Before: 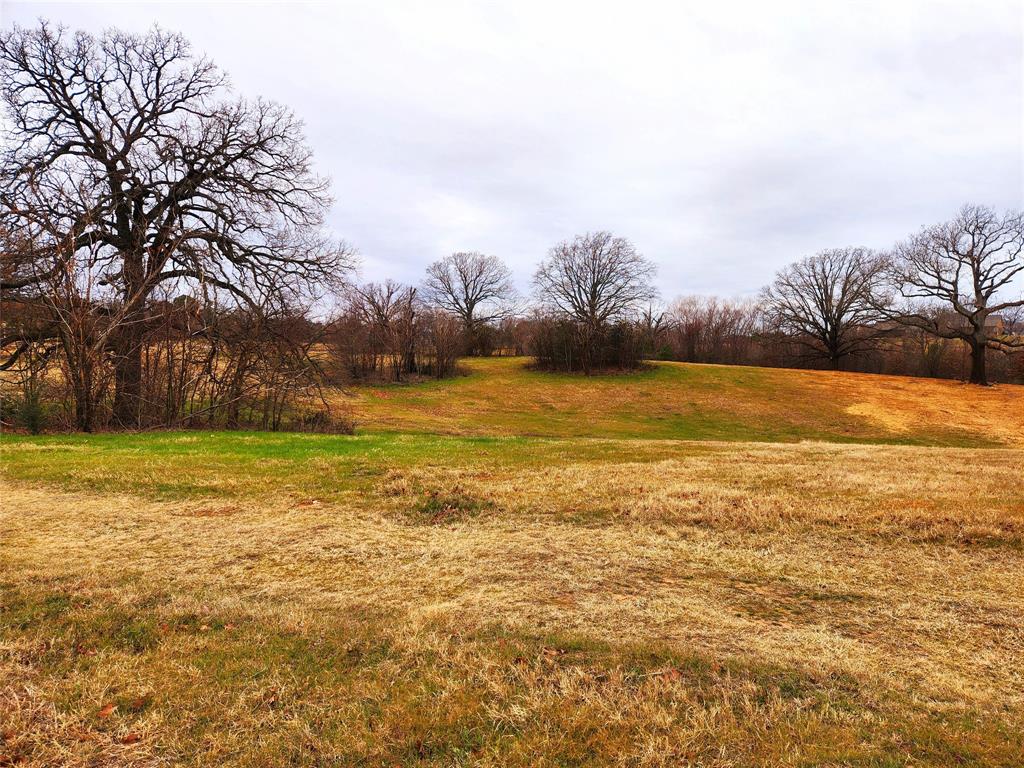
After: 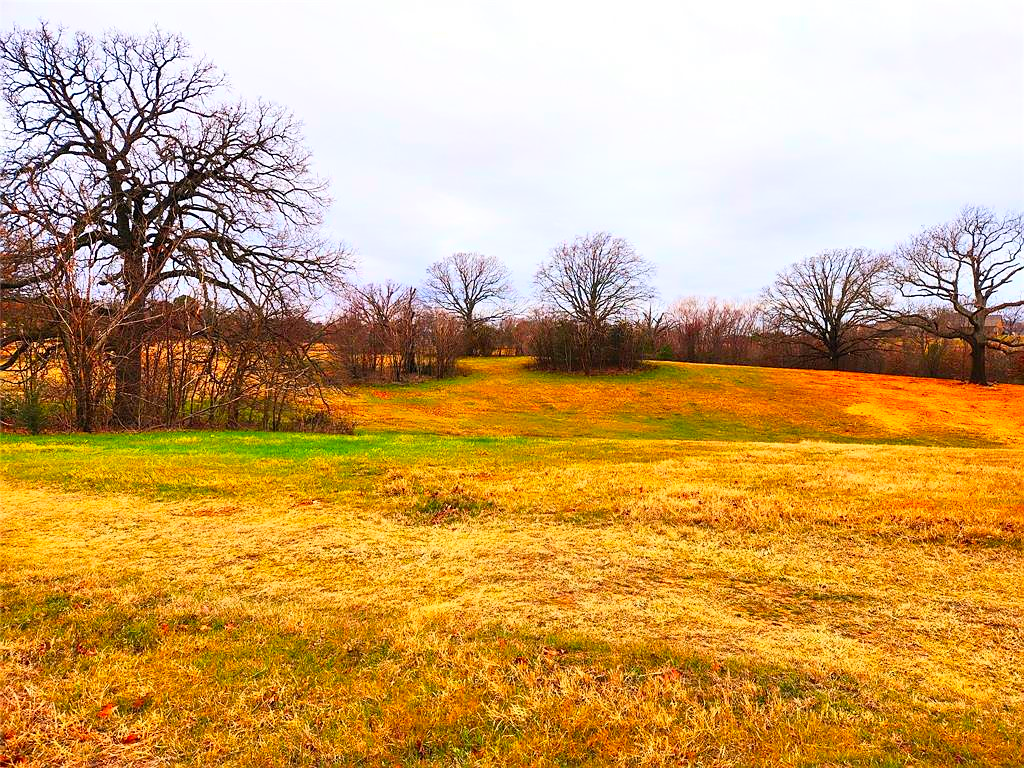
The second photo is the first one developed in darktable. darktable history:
contrast brightness saturation: contrast 0.199, brightness 0.193, saturation 0.795
sharpen: radius 1.023
